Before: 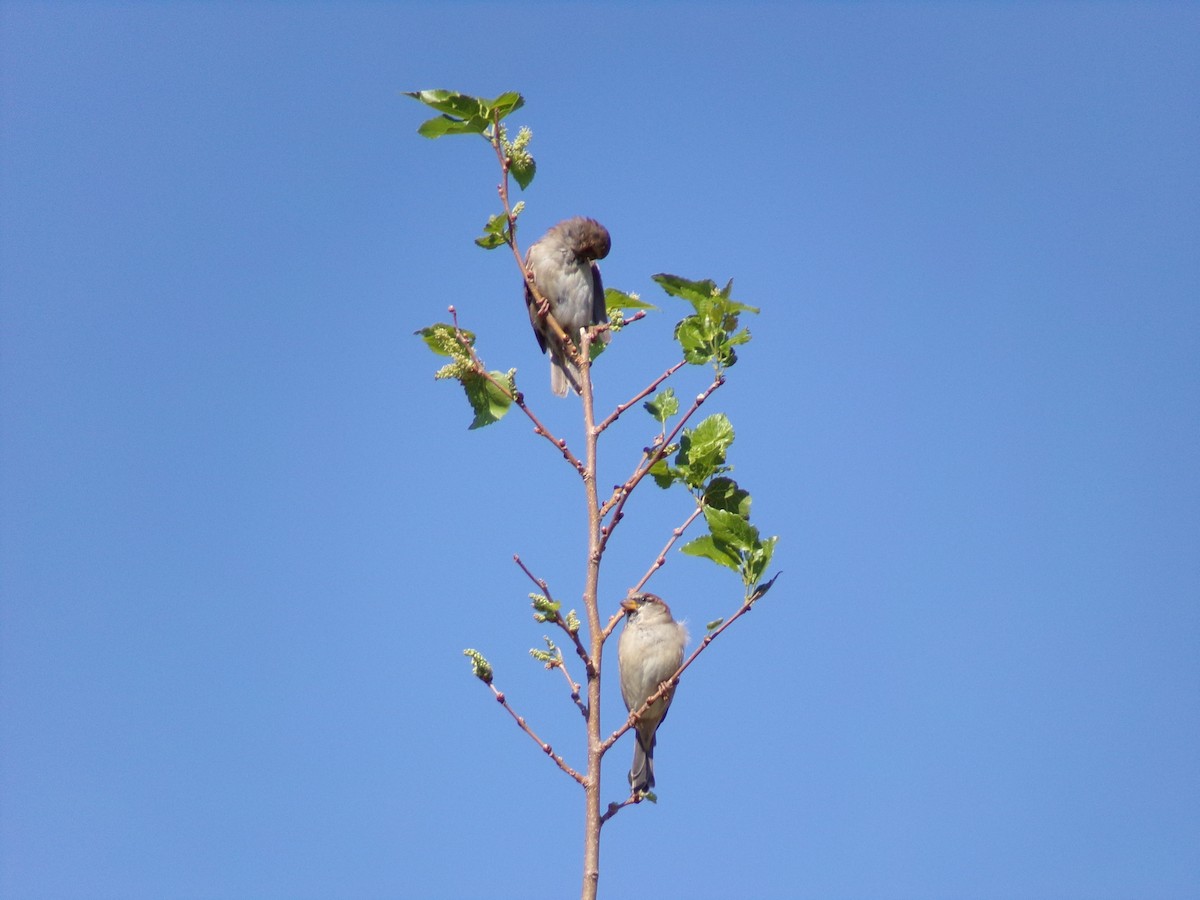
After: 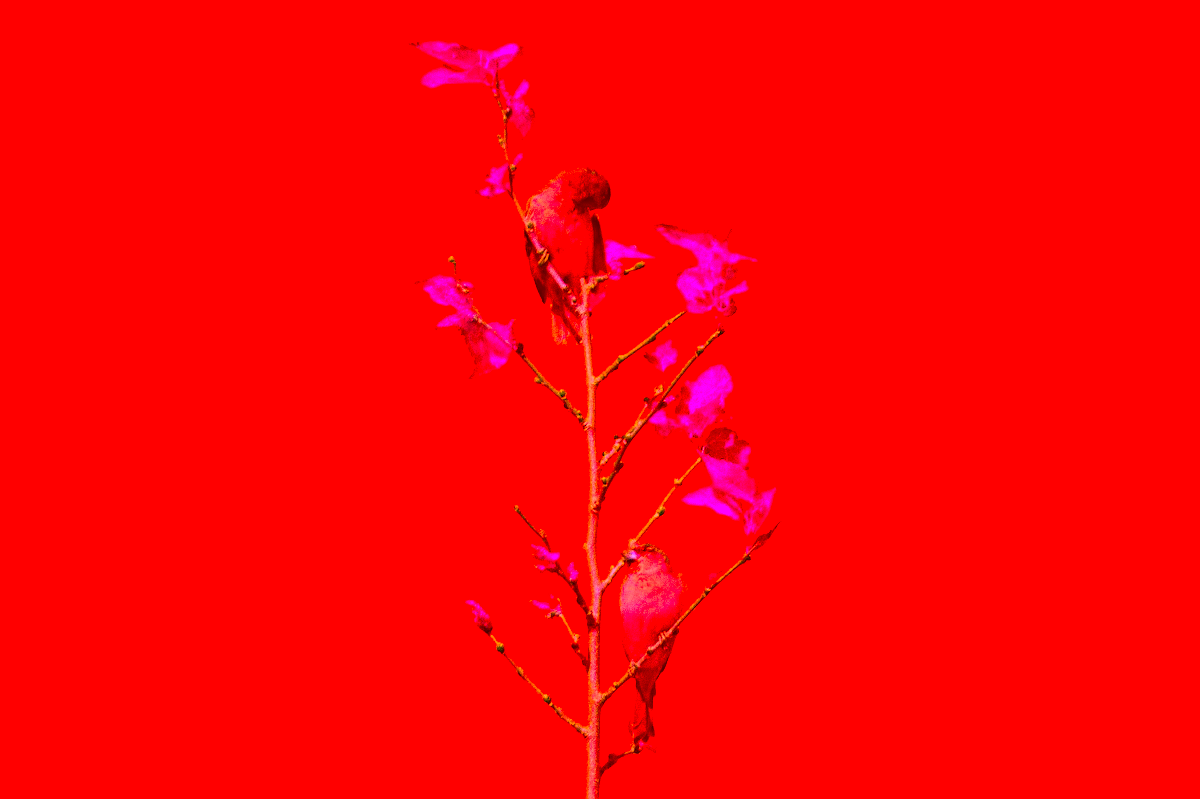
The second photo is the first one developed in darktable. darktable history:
crop and rotate: top 5.609%, bottom 5.609%
haze removal: compatibility mode true, adaptive false
color correction: highlights a* -39.68, highlights b* -40, shadows a* -40, shadows b* -40, saturation -3
grain: coarseness 0.09 ISO, strength 40%
